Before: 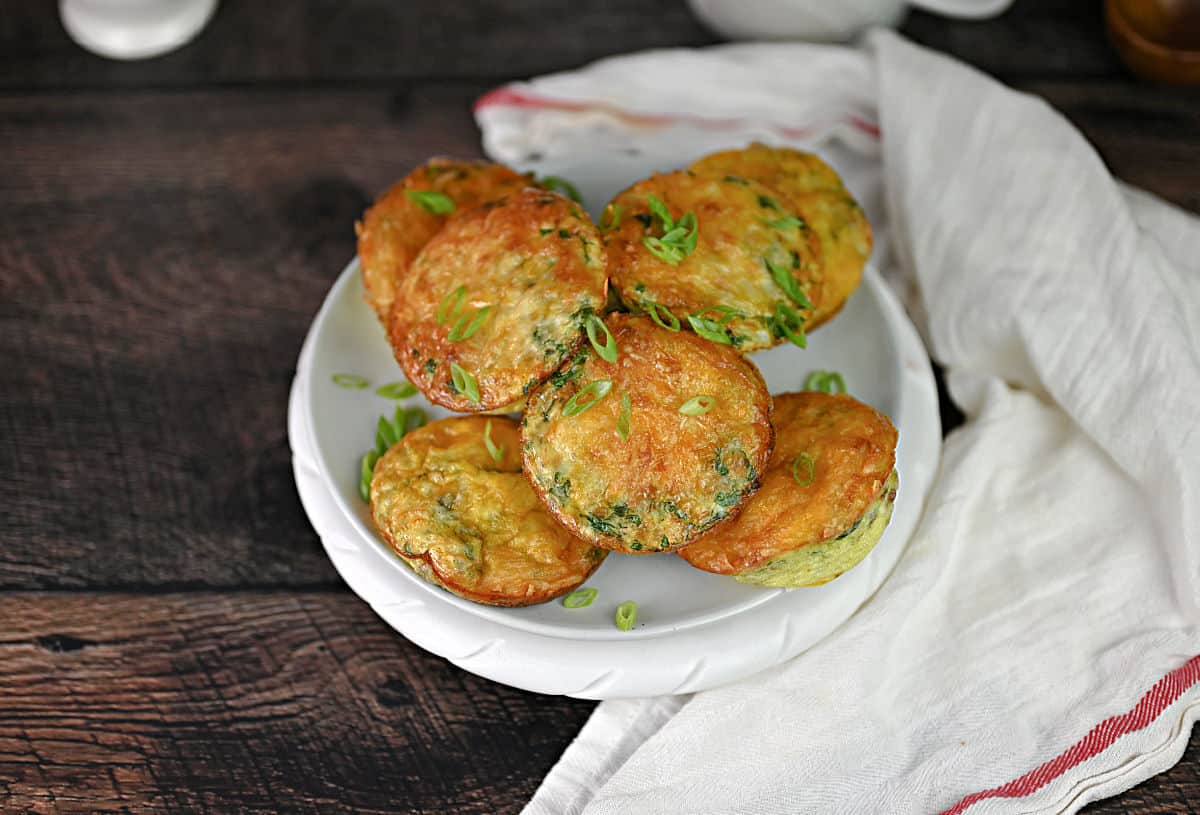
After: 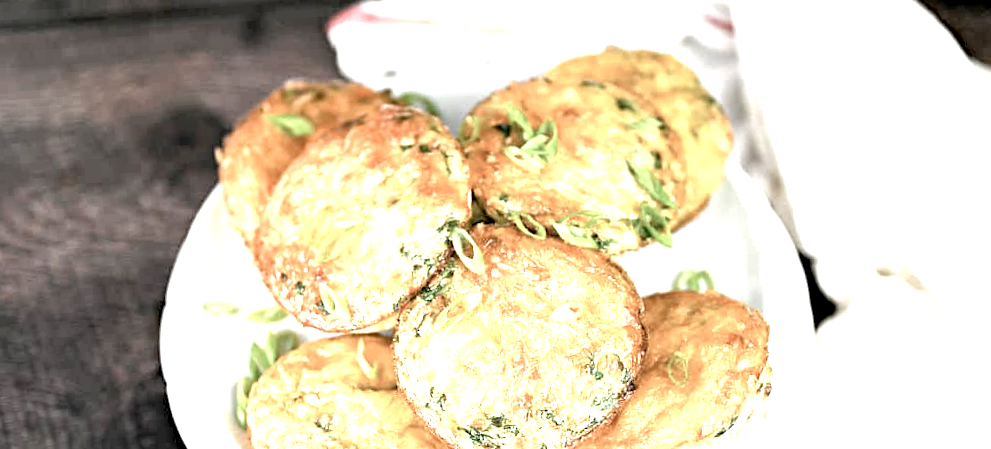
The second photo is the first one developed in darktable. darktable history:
exposure: black level correction 0.005, exposure 2.084 EV, compensate highlight preservation false
color correction: saturation 0.5
crop and rotate: left 9.345%, top 7.22%, right 4.982%, bottom 32.331%
rotate and perspective: rotation -3.52°, crop left 0.036, crop right 0.964, crop top 0.081, crop bottom 0.919
